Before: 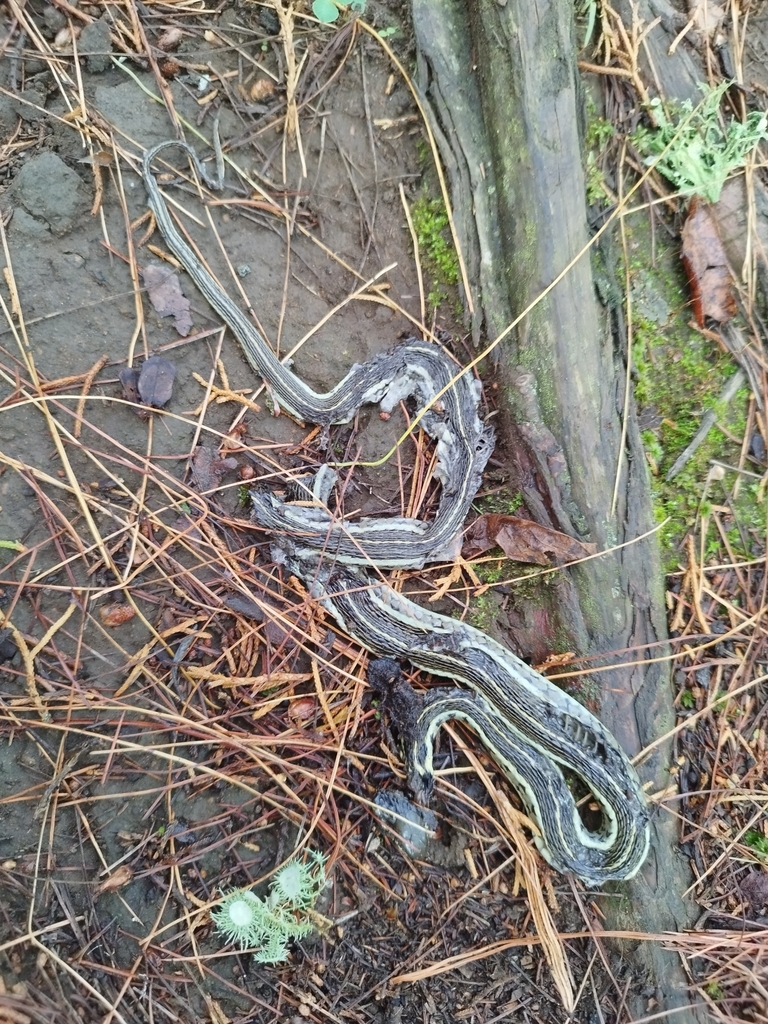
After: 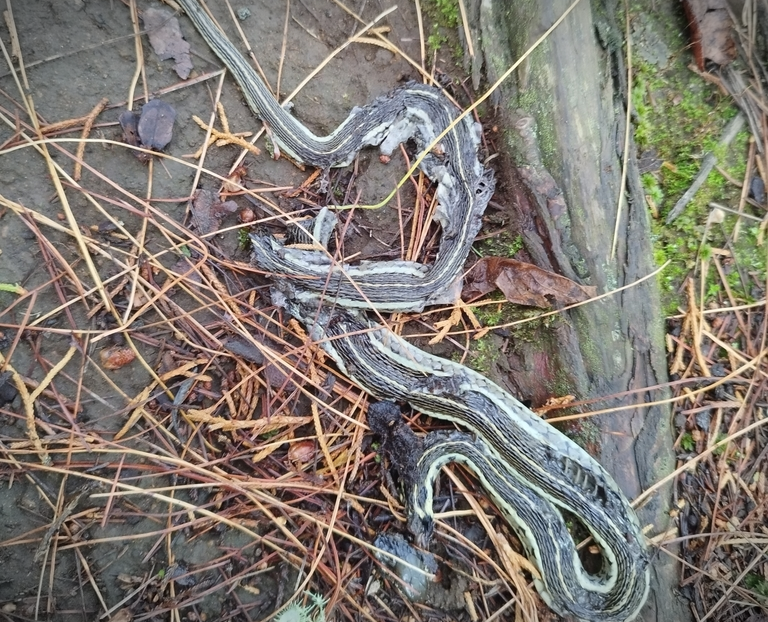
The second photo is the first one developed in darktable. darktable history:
crop and rotate: top 25.194%, bottom 14.037%
vignetting: fall-off start 100.02%, brightness -0.693, width/height ratio 1.307
